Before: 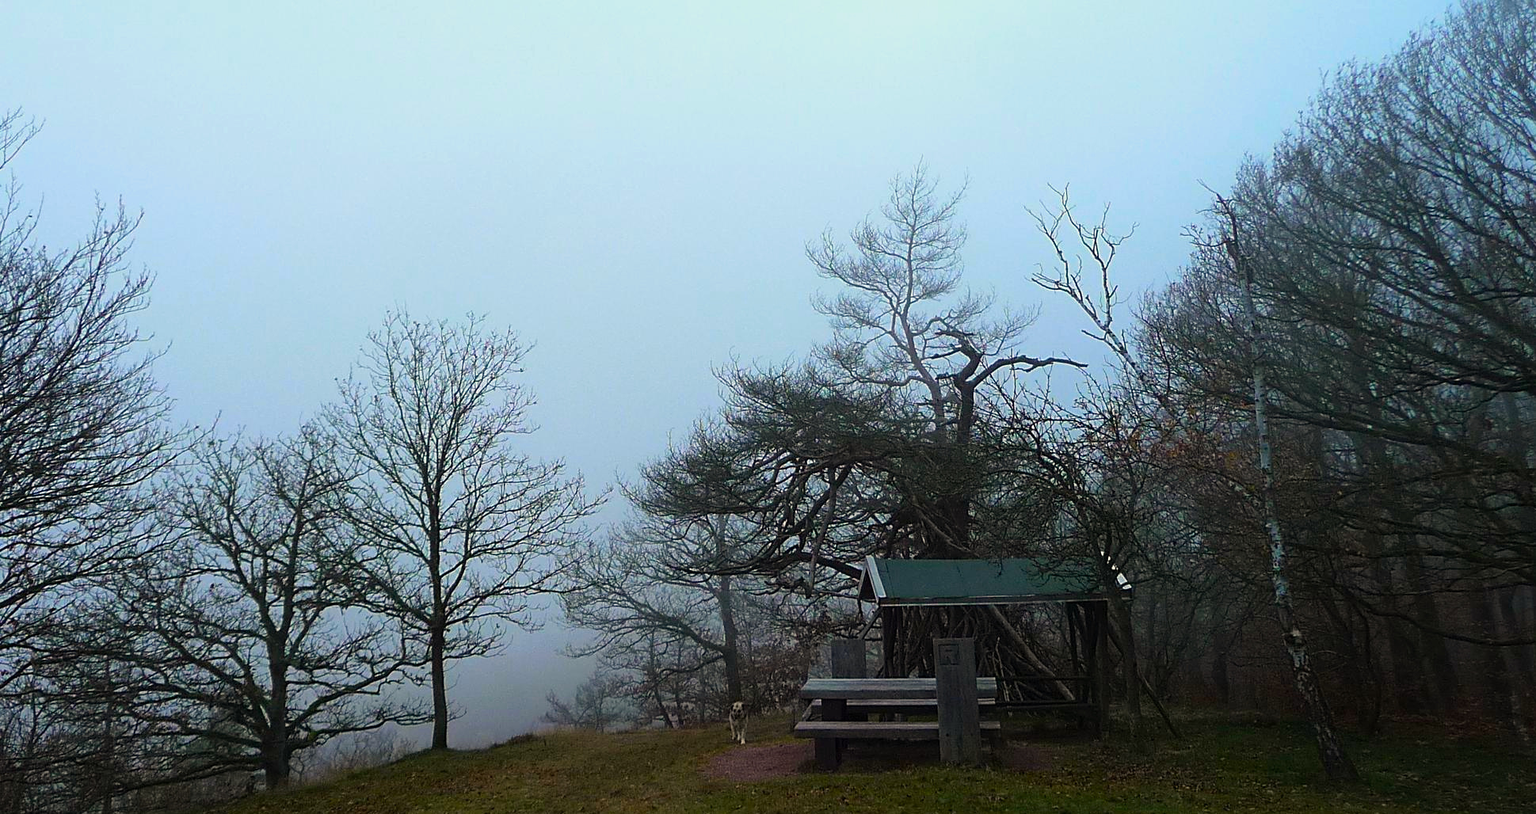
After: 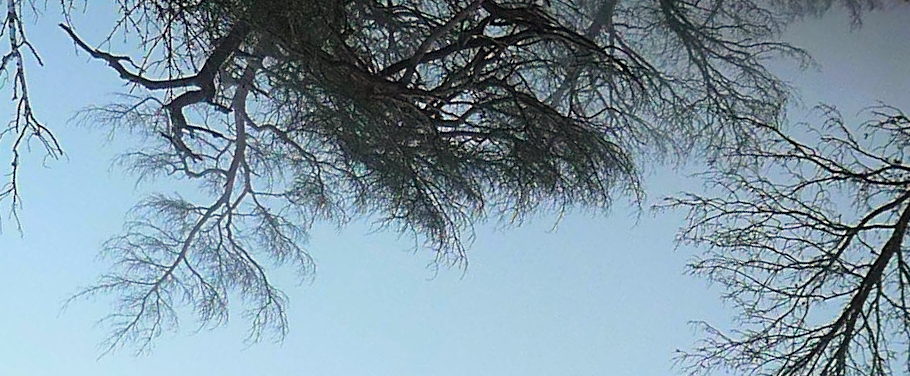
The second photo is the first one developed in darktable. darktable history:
crop and rotate: angle 148.29°, left 9.112%, top 15.66%, right 4.431%, bottom 16.91%
